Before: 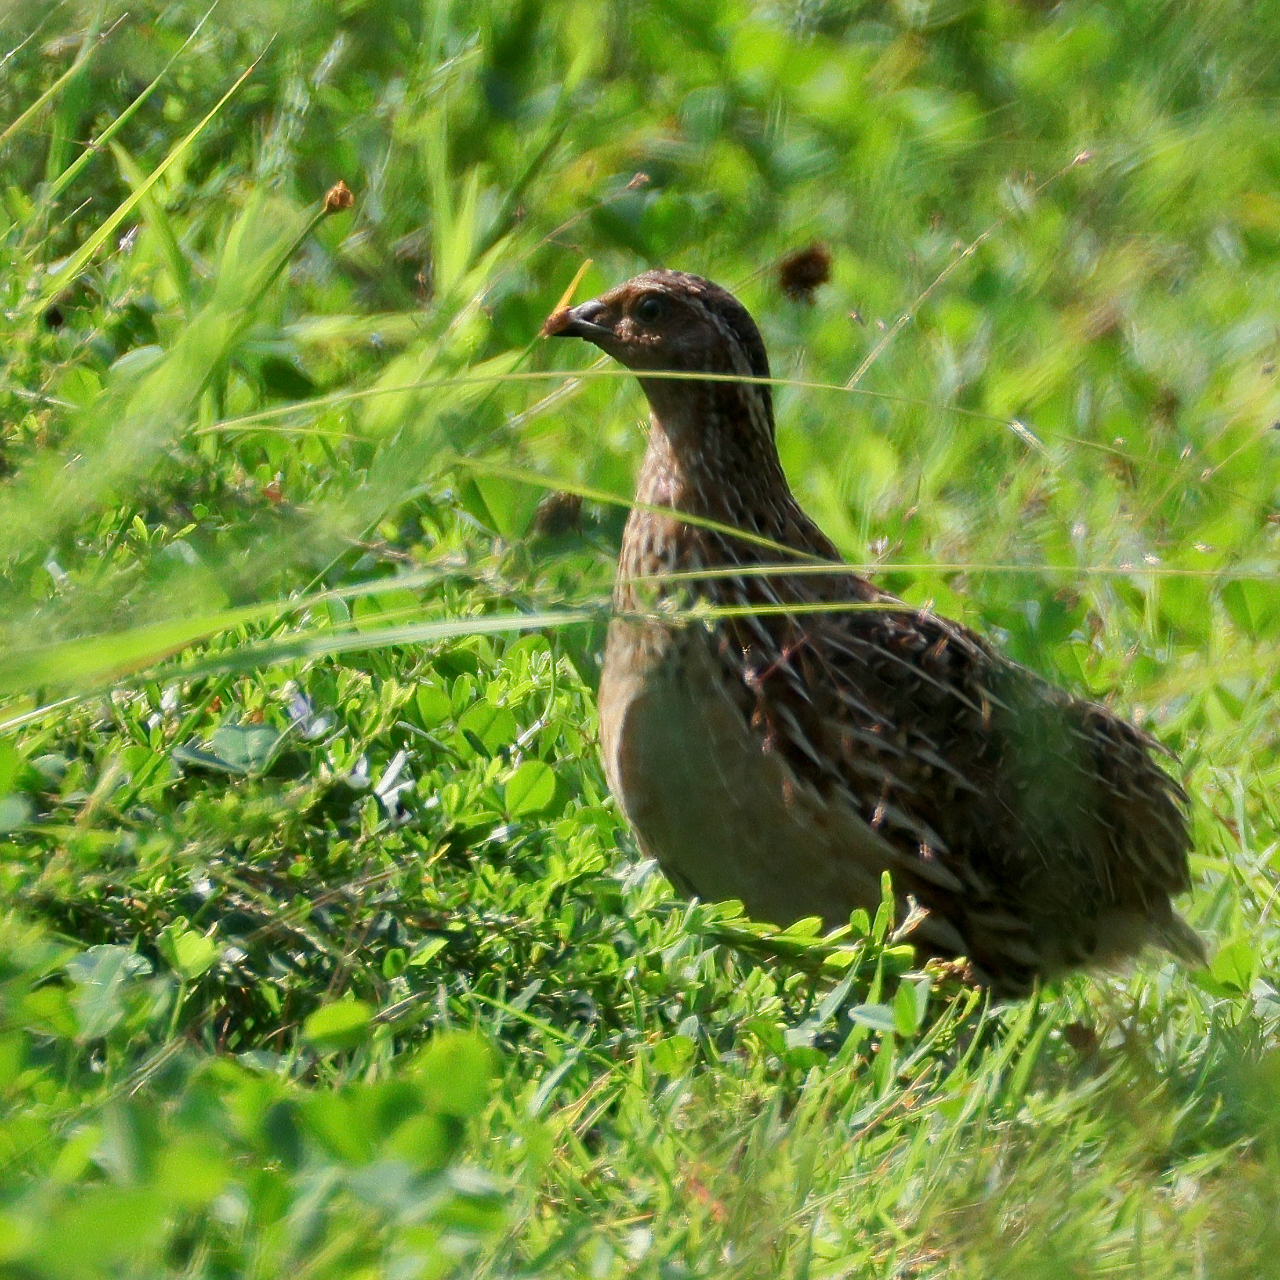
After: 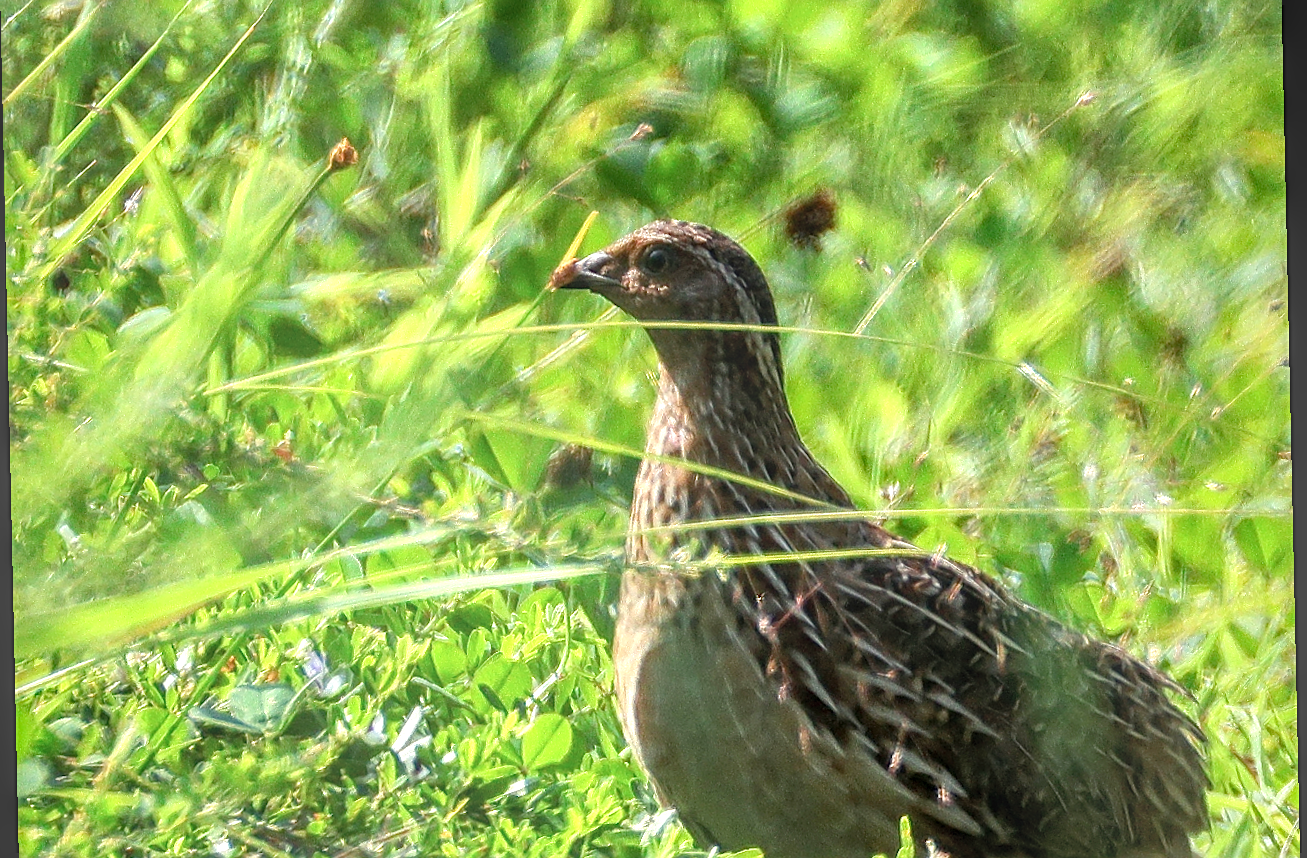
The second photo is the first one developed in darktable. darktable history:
crop and rotate: top 4.848%, bottom 29.503%
local contrast: highlights 19%, detail 186%
sharpen: on, module defaults
rotate and perspective: rotation -1.24°, automatic cropping off
exposure: exposure 0.29 EV, compensate highlight preservation false
bloom: size 40%
